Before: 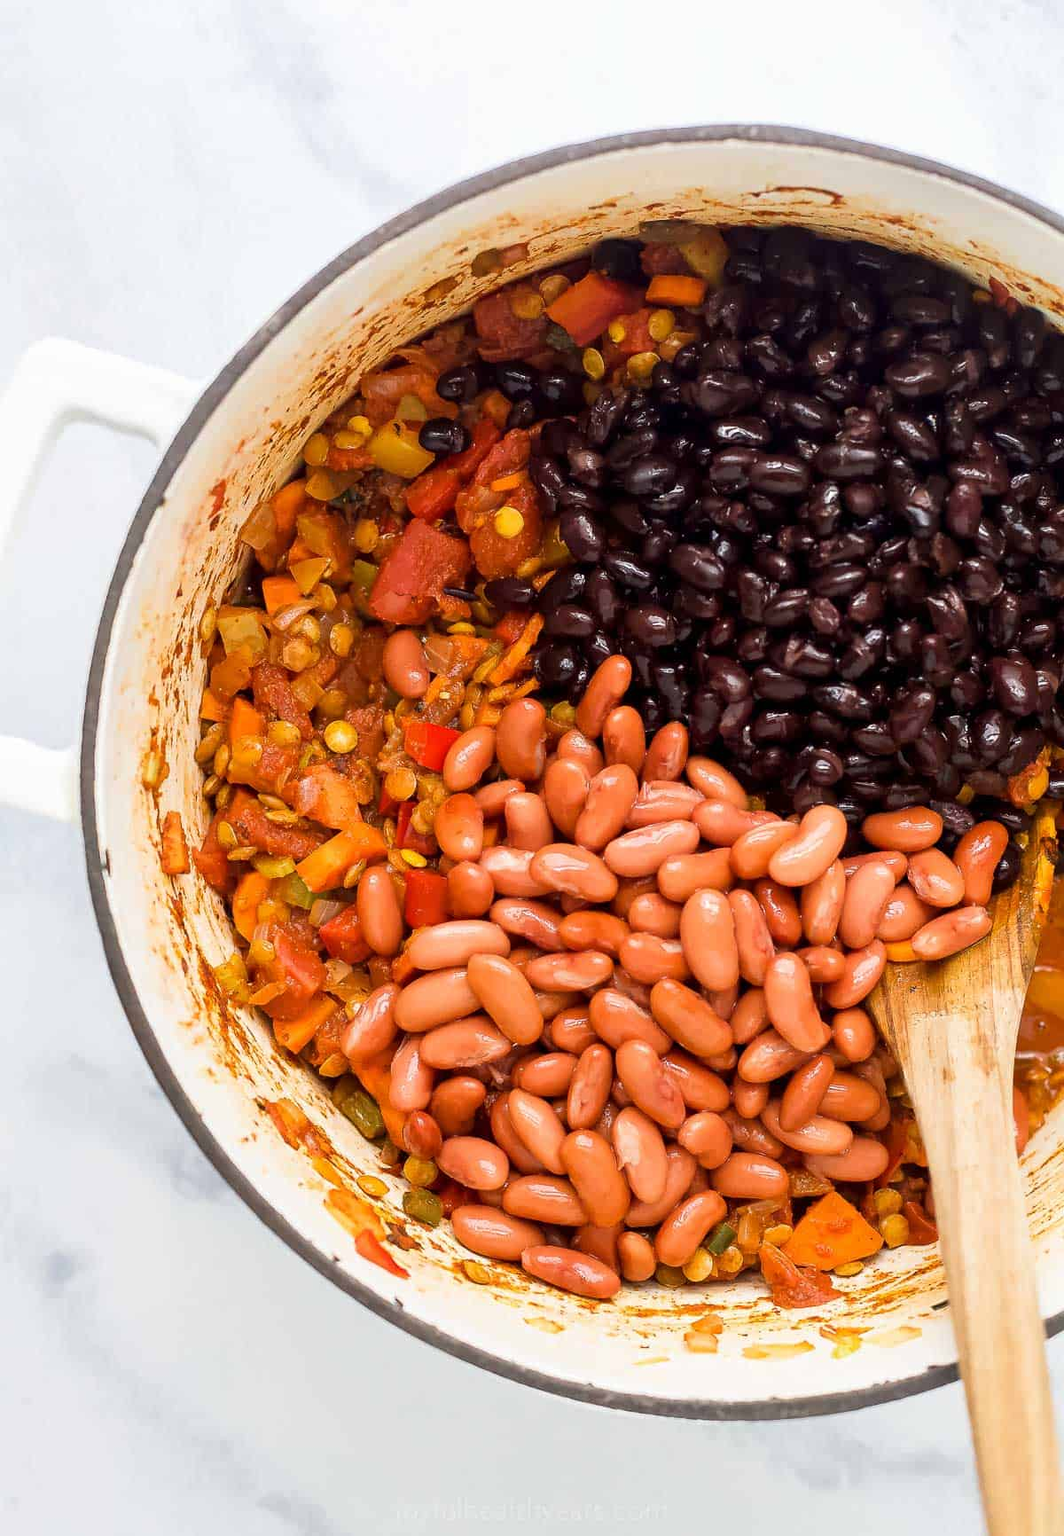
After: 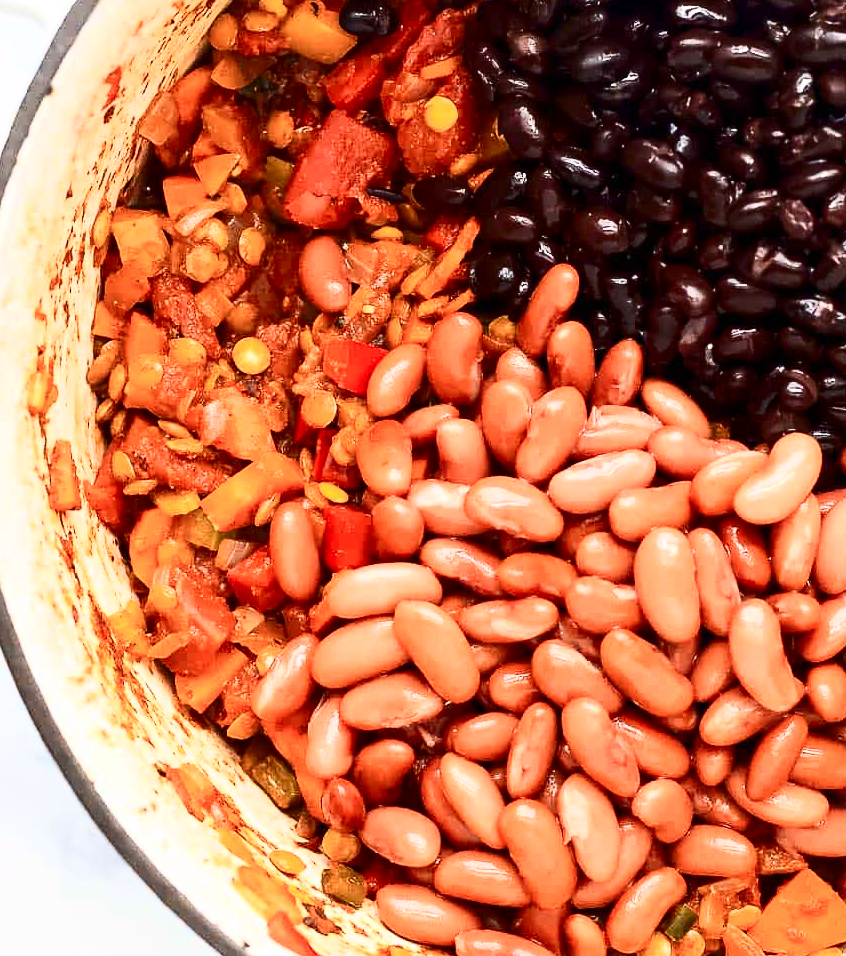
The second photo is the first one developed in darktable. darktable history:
crop: left 11.166%, top 27.446%, right 18.267%, bottom 17.315%
color zones: curves: ch1 [(0, 0.455) (0.063, 0.455) (0.286, 0.495) (0.429, 0.5) (0.571, 0.5) (0.714, 0.5) (0.857, 0.5) (1, 0.455)]; ch2 [(0, 0.532) (0.063, 0.521) (0.233, 0.447) (0.429, 0.489) (0.571, 0.5) (0.714, 0.5) (0.857, 0.5) (1, 0.532)]
exposure: exposure 0.127 EV, compensate highlight preservation false
contrast brightness saturation: contrast 0.397, brightness 0.106, saturation 0.213
